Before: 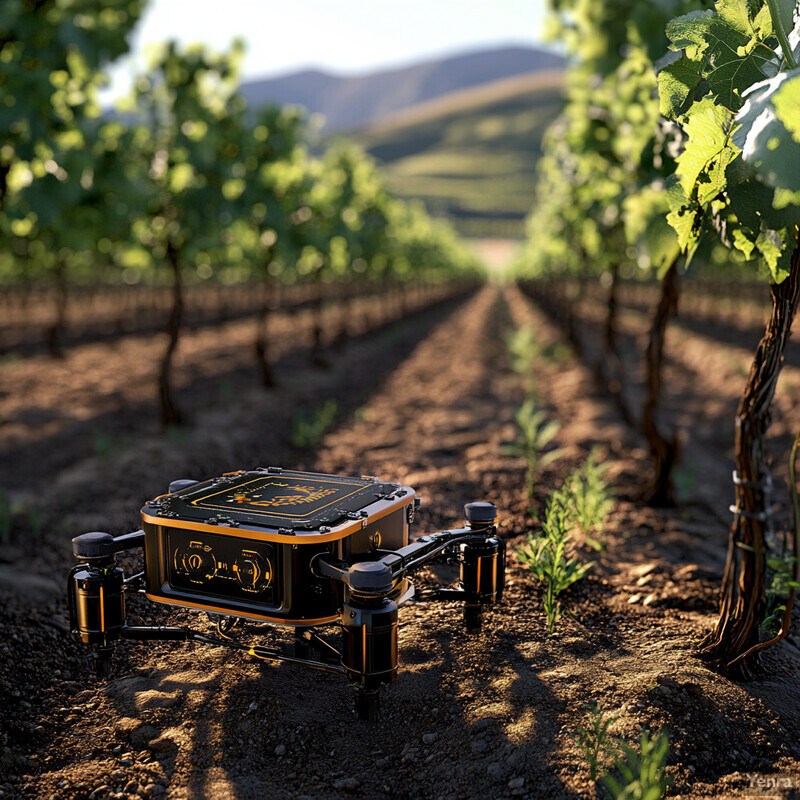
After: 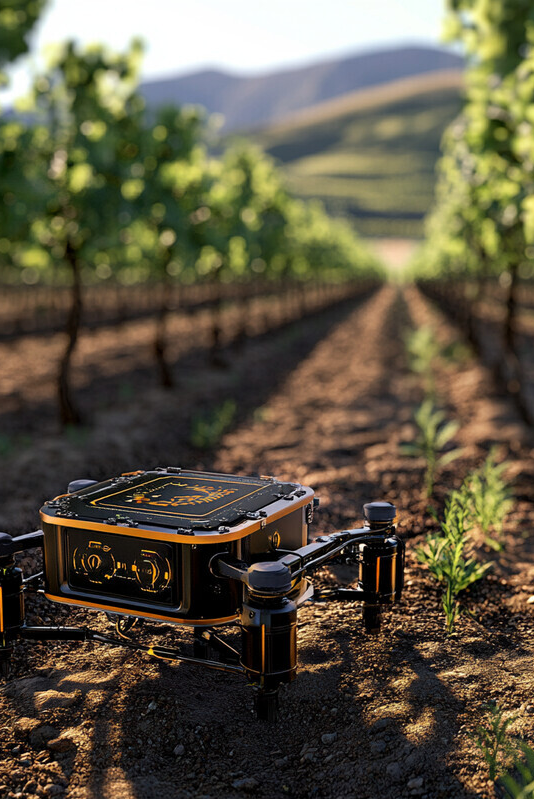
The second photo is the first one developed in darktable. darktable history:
crop and rotate: left 12.737%, right 20.478%
